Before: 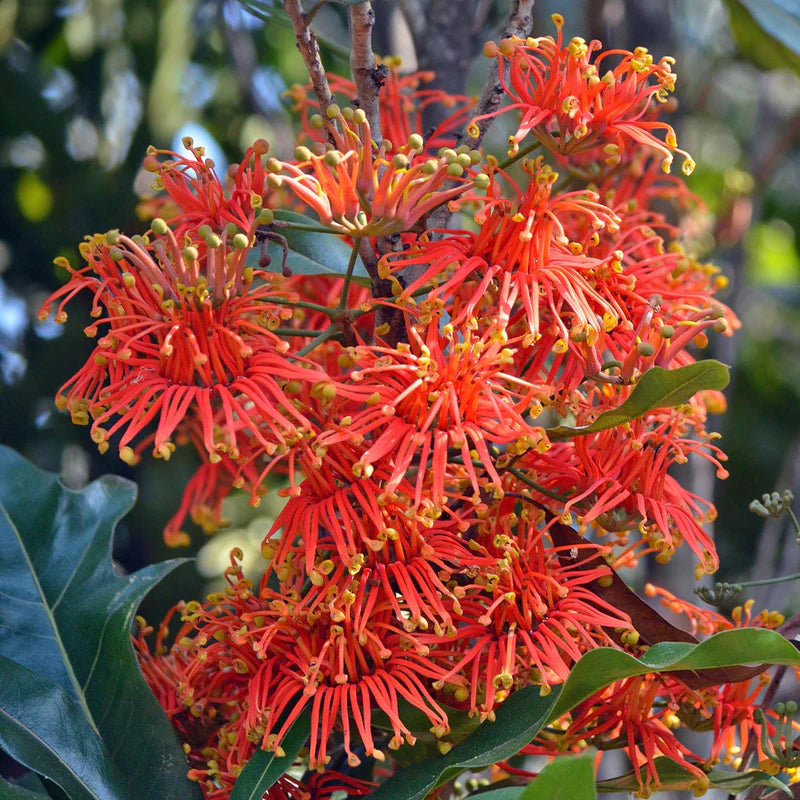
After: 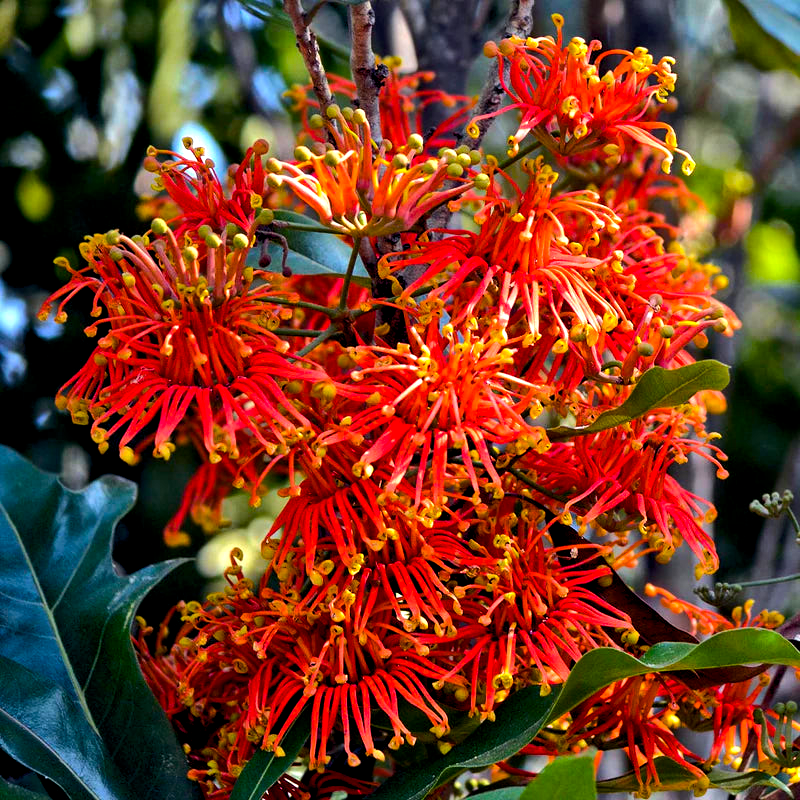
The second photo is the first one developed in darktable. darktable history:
exposure: black level correction 0.007, compensate exposure bias true, compensate highlight preservation false
color balance rgb: shadows lift › luminance -19.712%, global offset › luminance -0.903%, perceptual saturation grading › global saturation 30.977%, perceptual brilliance grading › highlights 17.173%, perceptual brilliance grading › mid-tones 32.067%, perceptual brilliance grading › shadows -31.272%, global vibrance 9.822%
